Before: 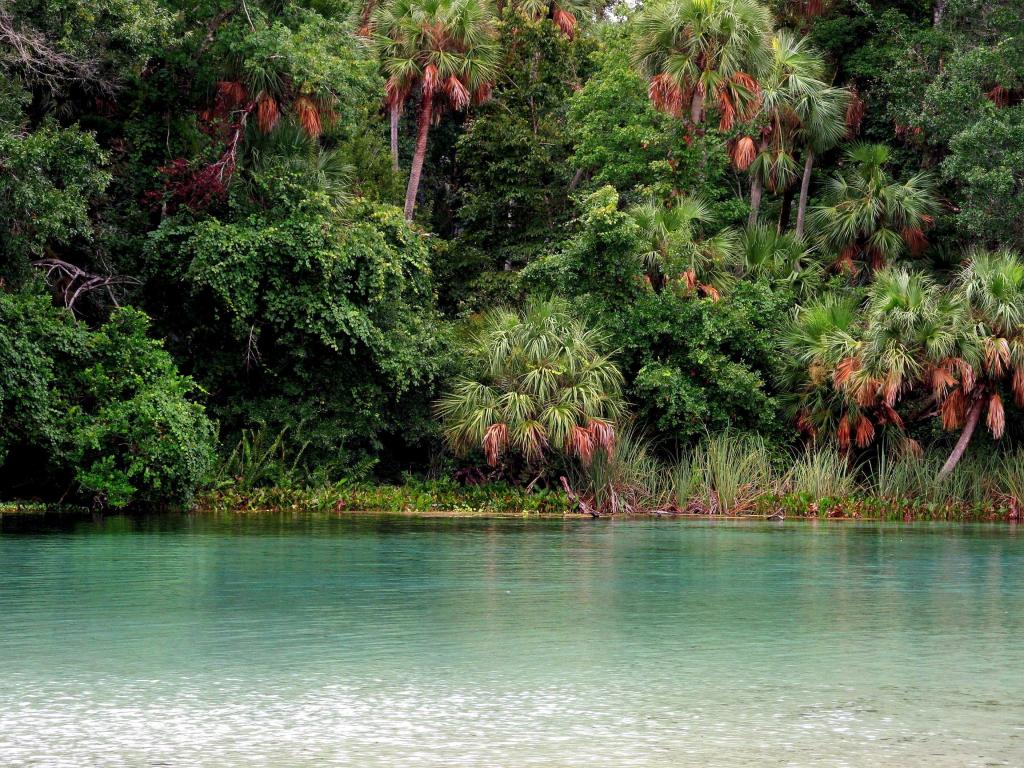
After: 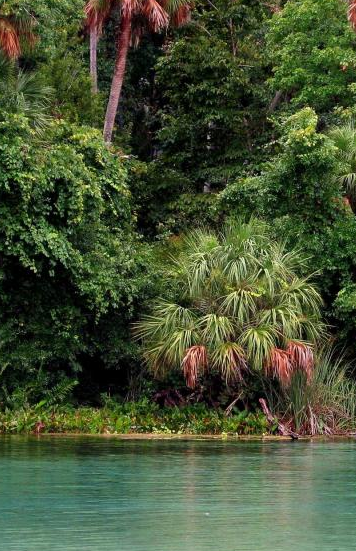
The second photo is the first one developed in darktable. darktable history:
crop and rotate: left 29.418%, top 10.187%, right 35.724%, bottom 18.066%
